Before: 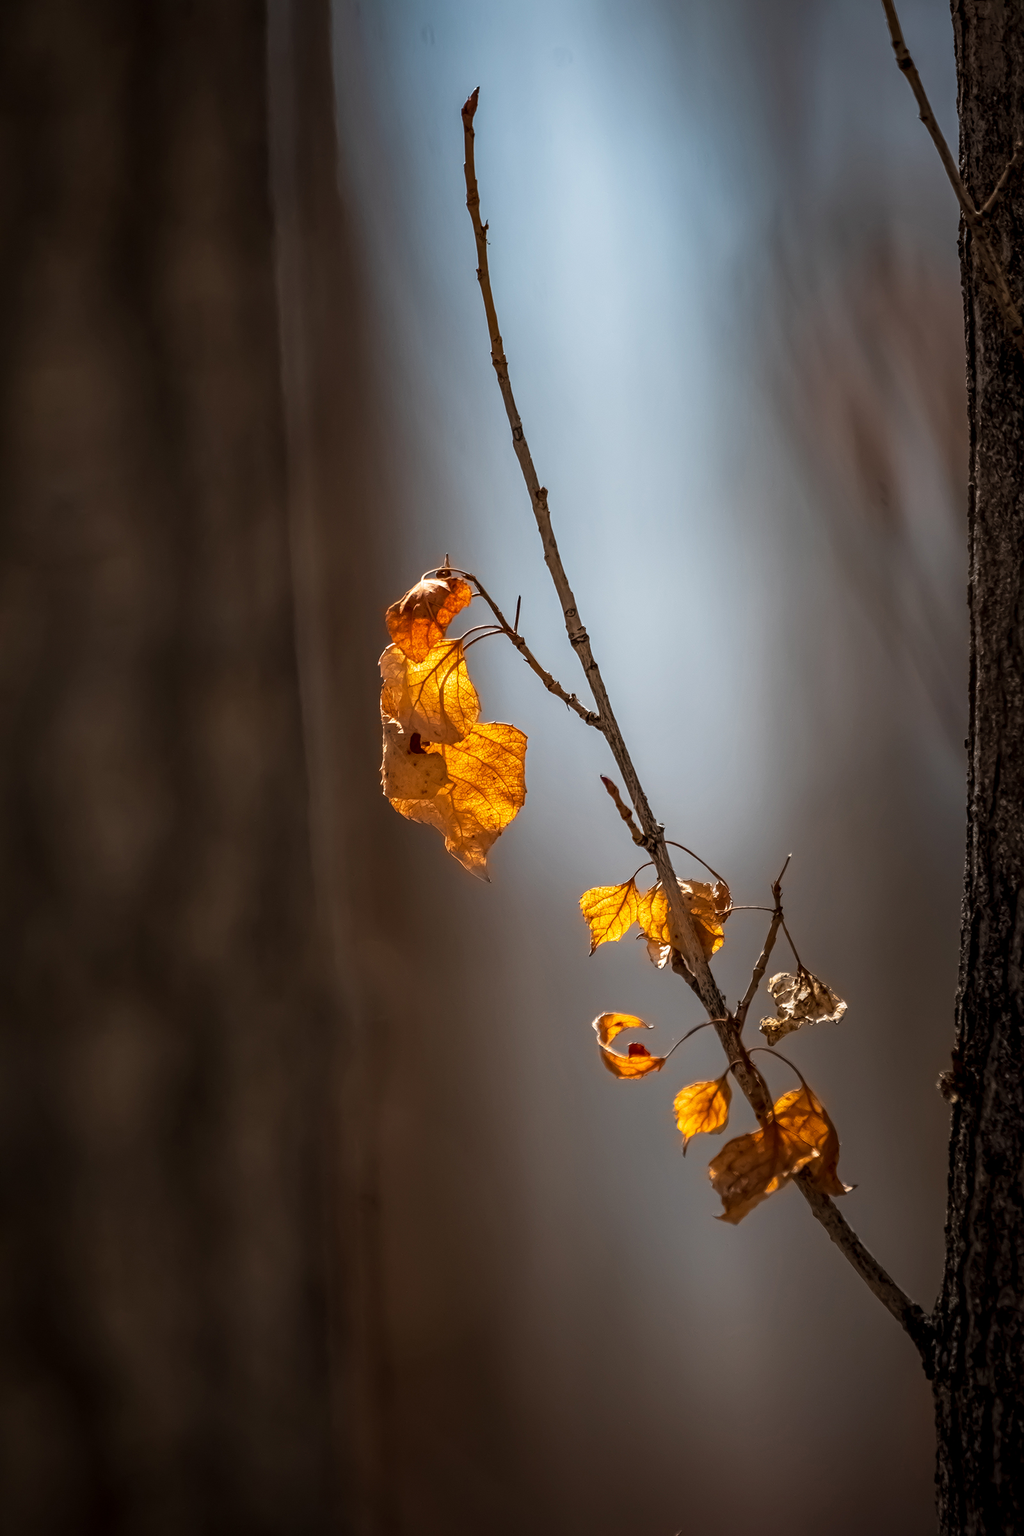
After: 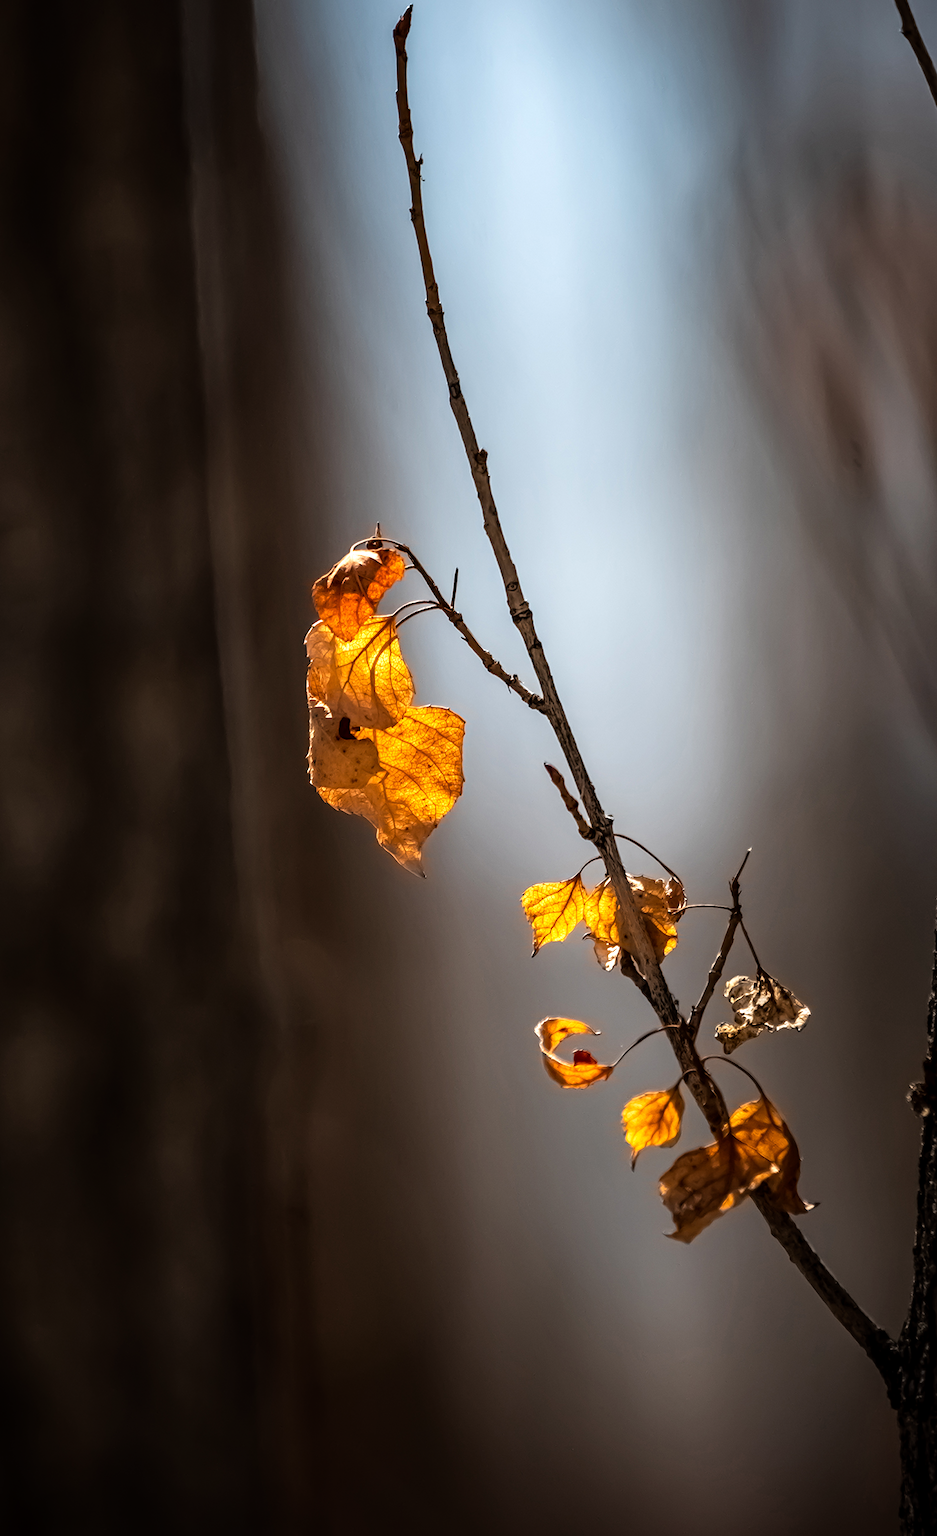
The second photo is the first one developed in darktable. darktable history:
rgb curve: curves: ch0 [(0, 0) (0.136, 0.078) (0.262, 0.245) (0.414, 0.42) (1, 1)], compensate middle gray true, preserve colors basic power
crop: left 9.807%, top 6.259%, right 7.334%, bottom 2.177%
rotate and perspective: lens shift (vertical) 0.048, lens shift (horizontal) -0.024, automatic cropping off
tone equalizer: -8 EV -0.417 EV, -7 EV -0.389 EV, -6 EV -0.333 EV, -5 EV -0.222 EV, -3 EV 0.222 EV, -2 EV 0.333 EV, -1 EV 0.389 EV, +0 EV 0.417 EV, edges refinement/feathering 500, mask exposure compensation -1.57 EV, preserve details no
white balance: emerald 1
